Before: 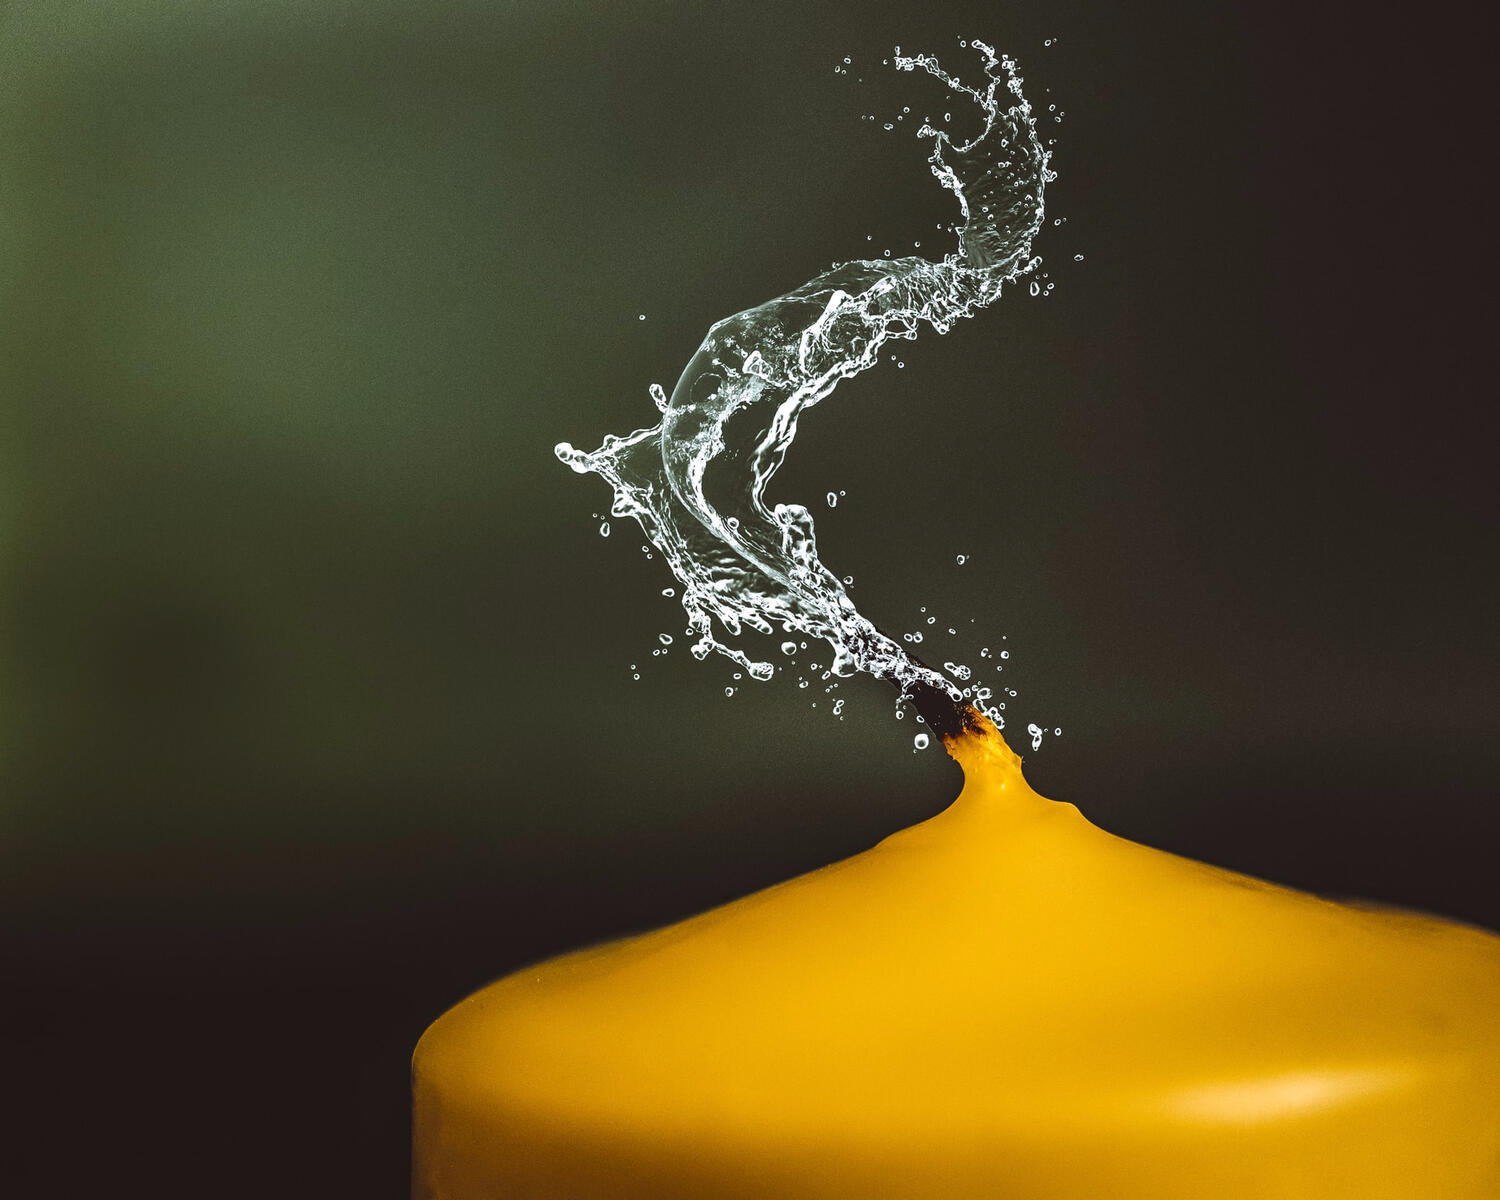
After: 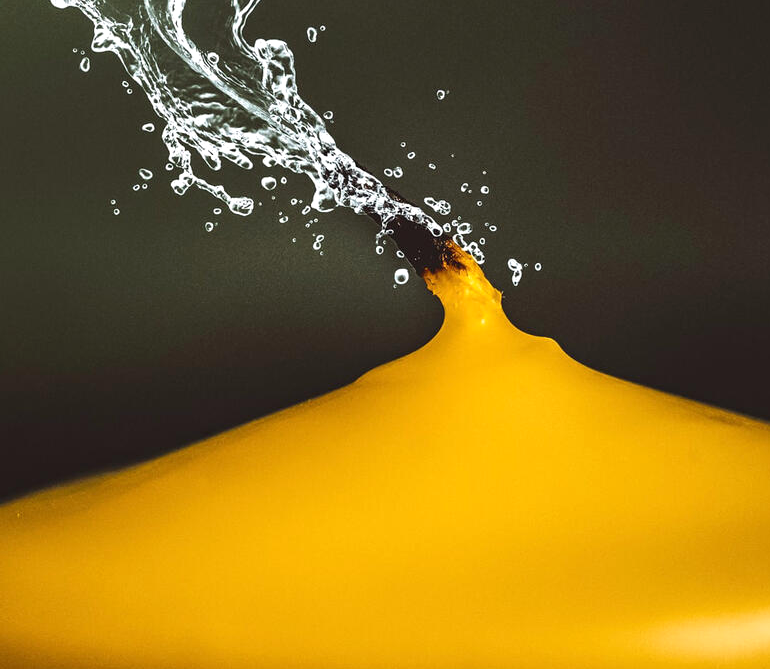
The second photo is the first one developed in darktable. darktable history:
crop: left 34.723%, top 38.795%, right 13.896%, bottom 5.374%
exposure: exposure 0.151 EV, compensate exposure bias true, compensate highlight preservation false
